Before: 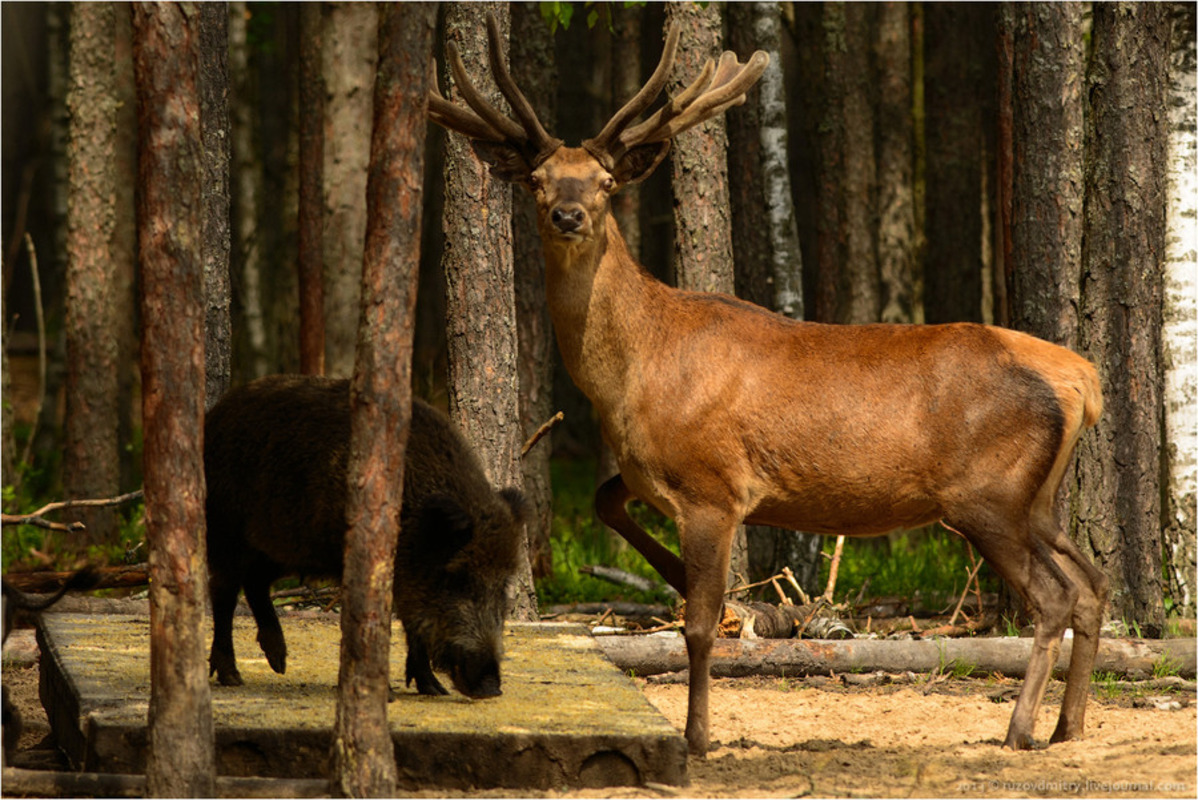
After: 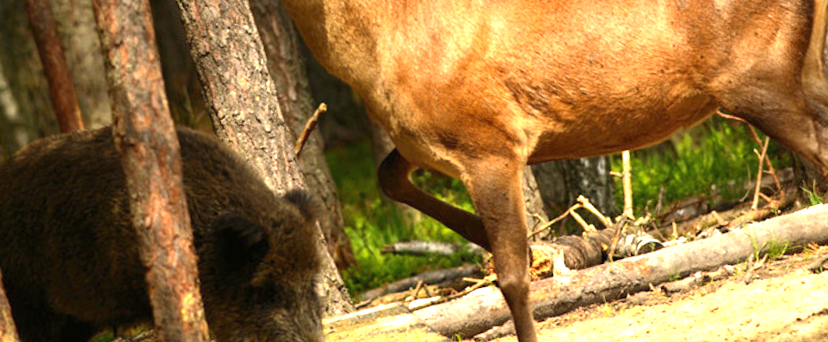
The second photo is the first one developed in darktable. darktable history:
exposure: black level correction 0, exposure 1.35 EV, compensate exposure bias true, compensate highlight preservation false
rotate and perspective: rotation -14.8°, crop left 0.1, crop right 0.903, crop top 0.25, crop bottom 0.748
crop and rotate: left 17.299%, top 35.115%, right 7.015%, bottom 1.024%
